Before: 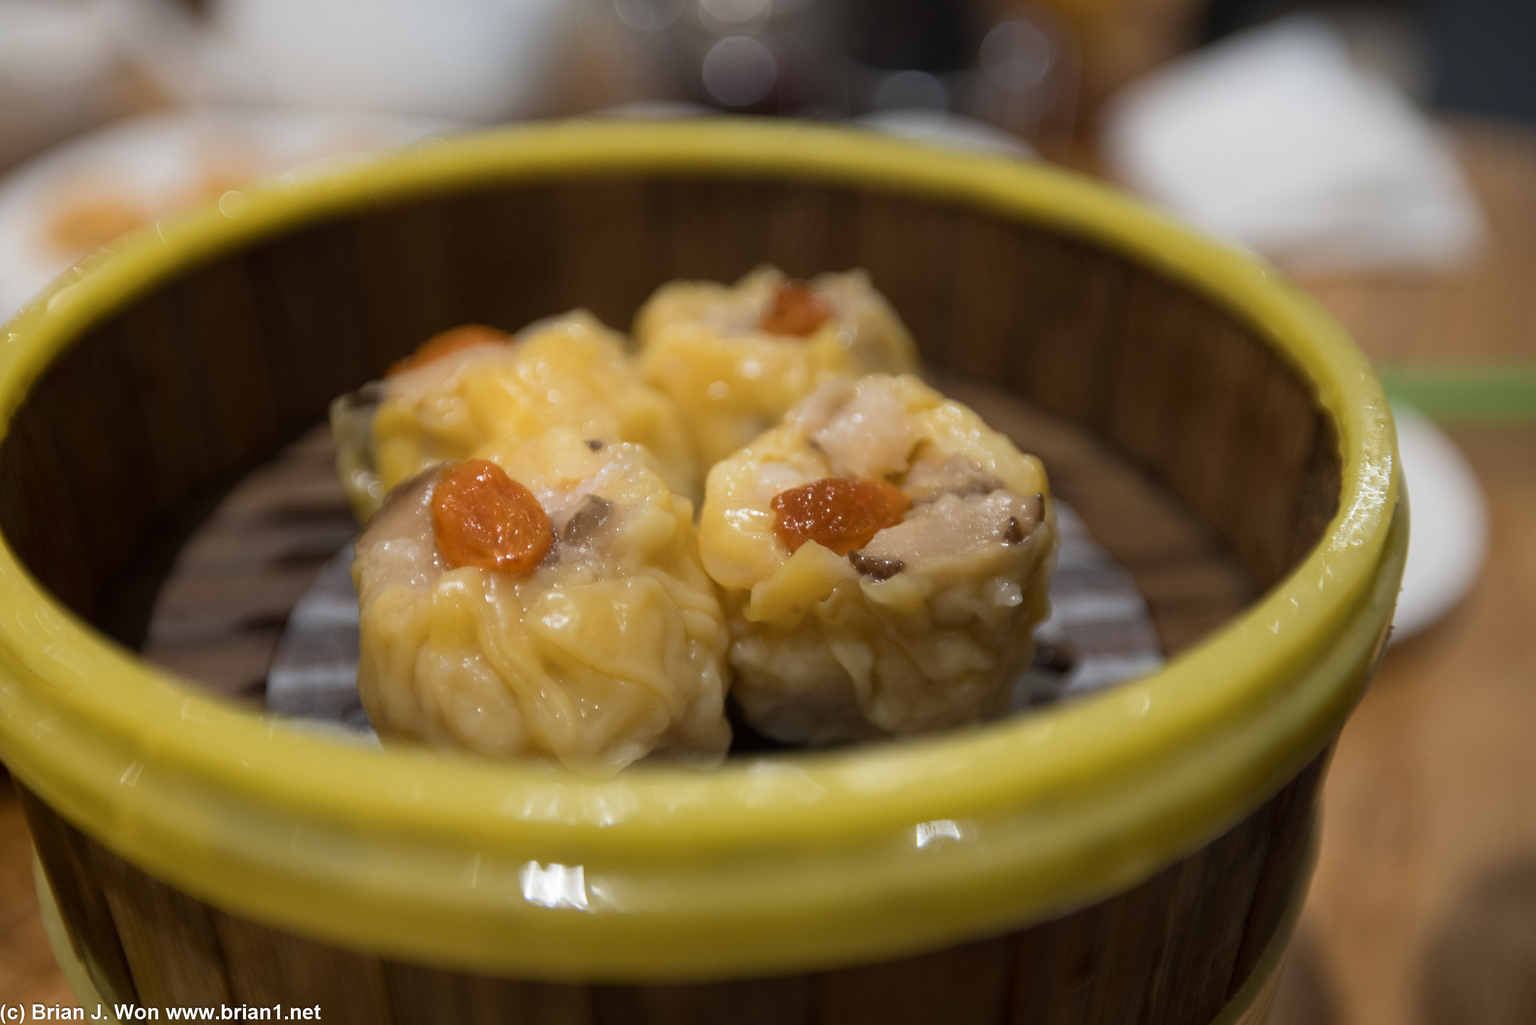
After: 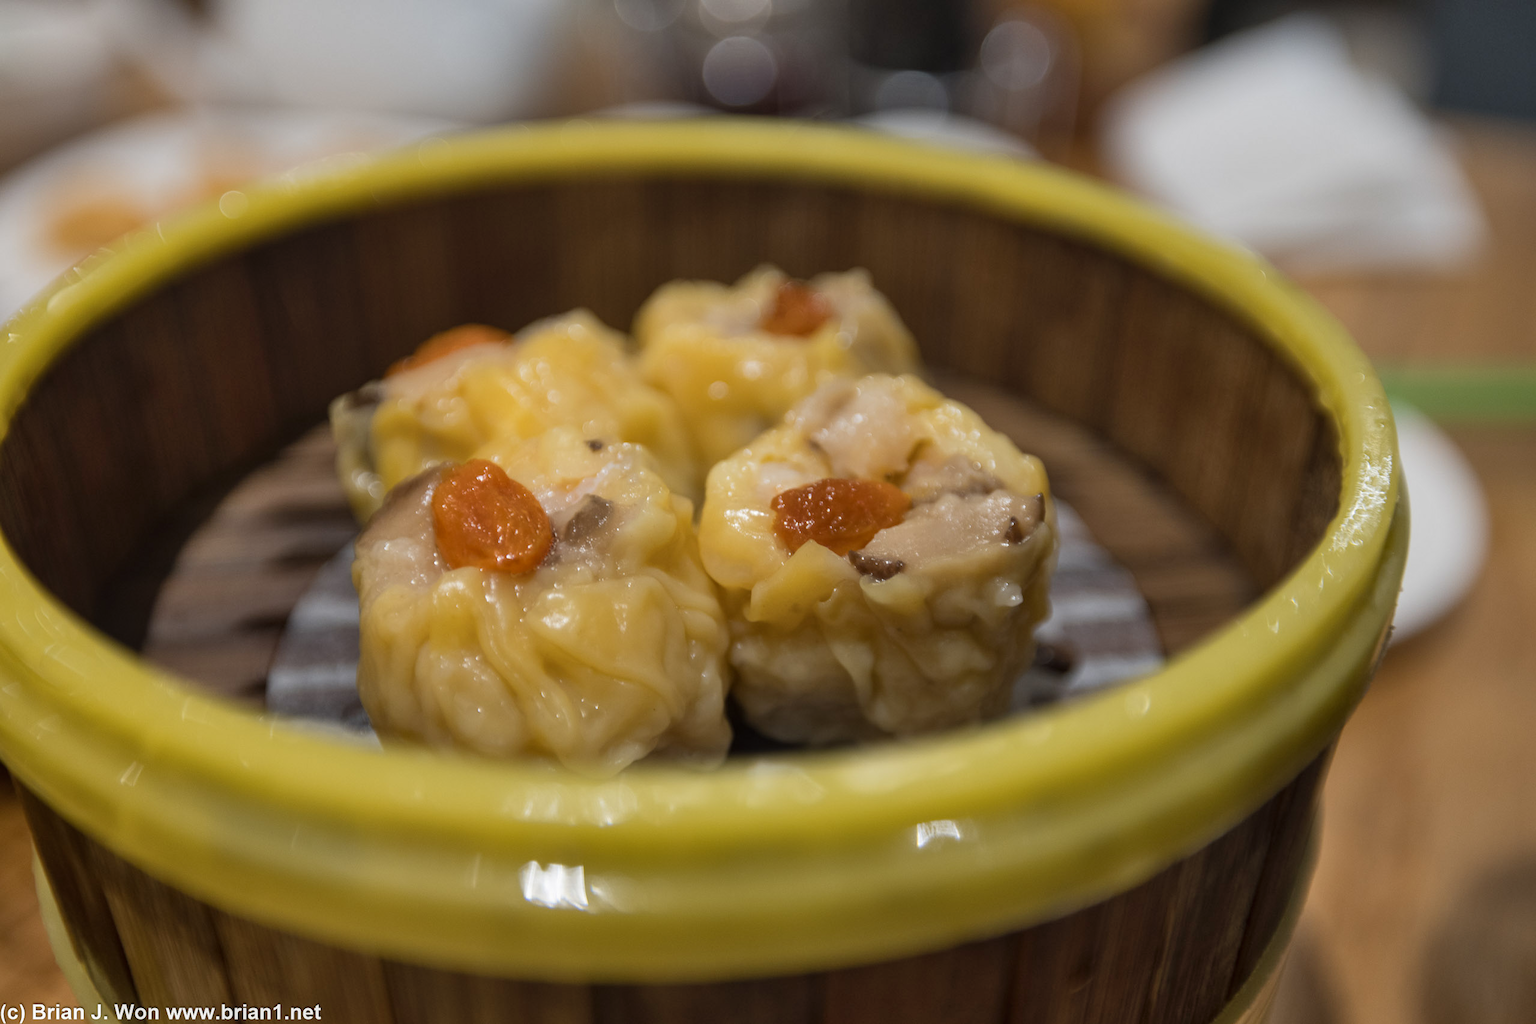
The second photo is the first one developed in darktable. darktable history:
shadows and highlights: low approximation 0.01, soften with gaussian
local contrast: detail 110%
base curve: preserve colors none
